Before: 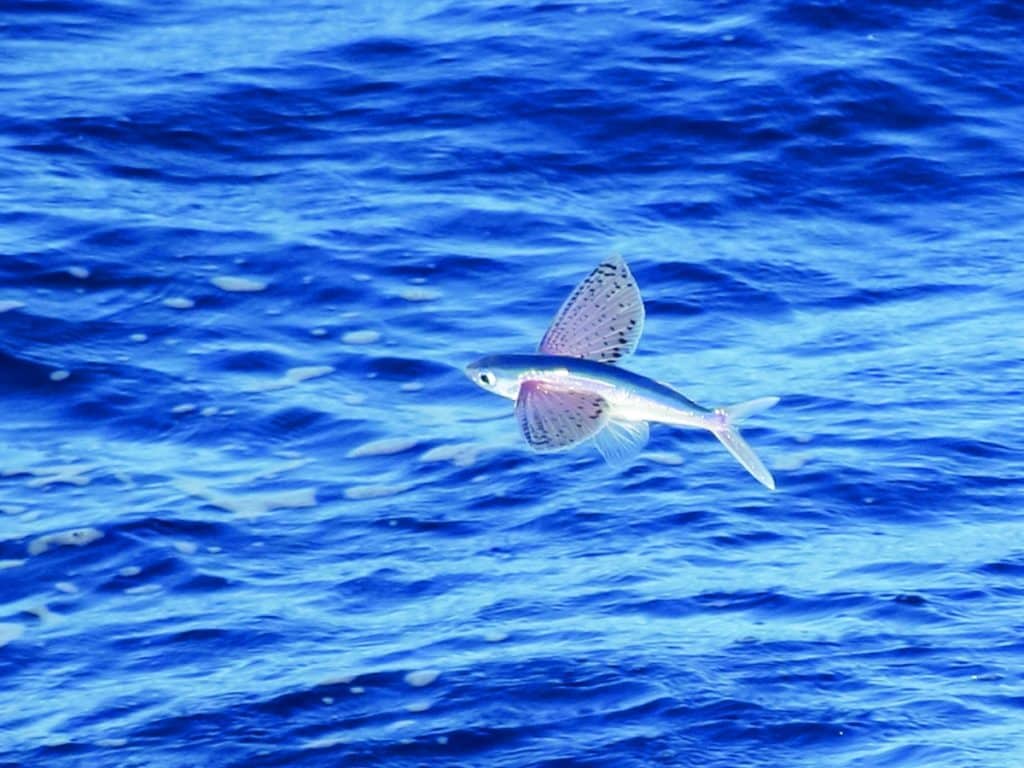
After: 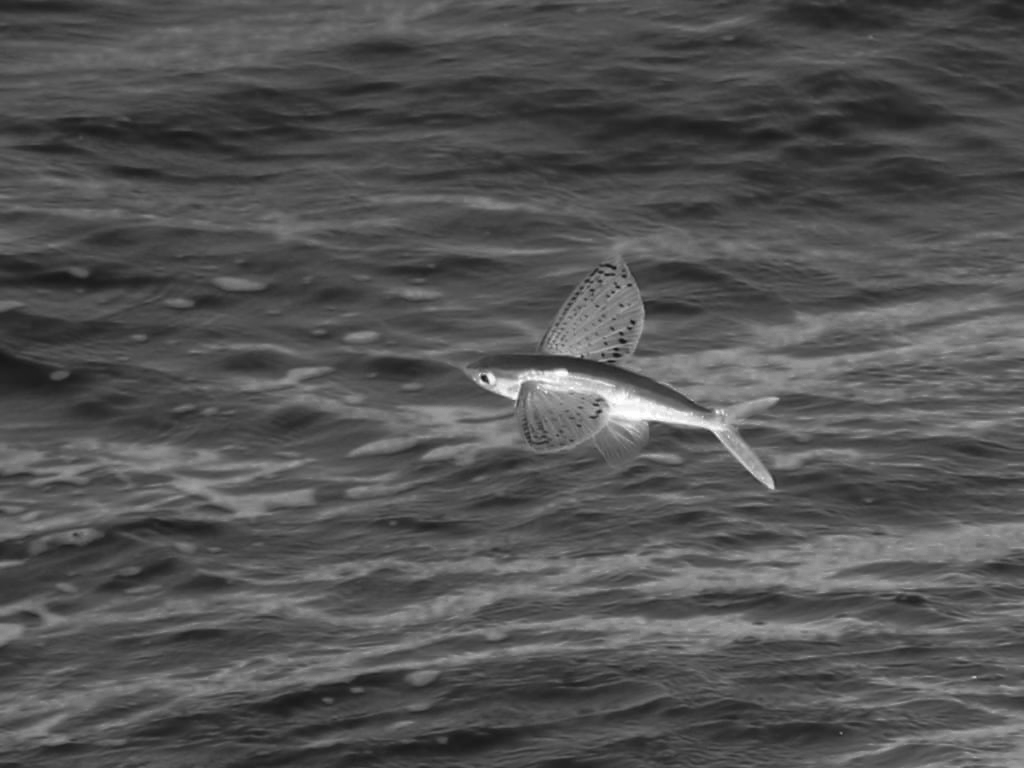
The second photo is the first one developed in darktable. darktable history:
color zones: curves: ch0 [(0.002, 0.429) (0.121, 0.212) (0.198, 0.113) (0.276, 0.344) (0.331, 0.541) (0.41, 0.56) (0.482, 0.289) (0.619, 0.227) (0.721, 0.18) (0.821, 0.435) (0.928, 0.555) (1, 0.587)]; ch1 [(0, 0) (0.143, 0) (0.286, 0) (0.429, 0) (0.571, 0) (0.714, 0) (0.857, 0)]
